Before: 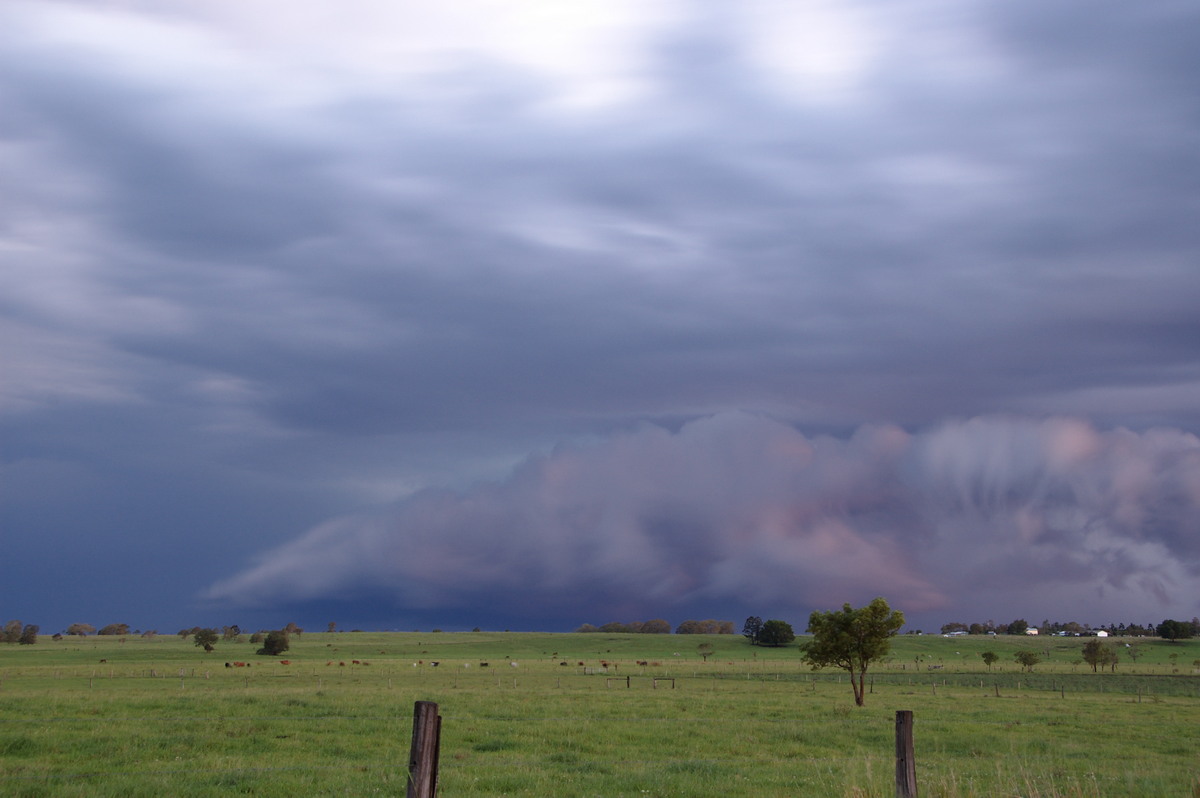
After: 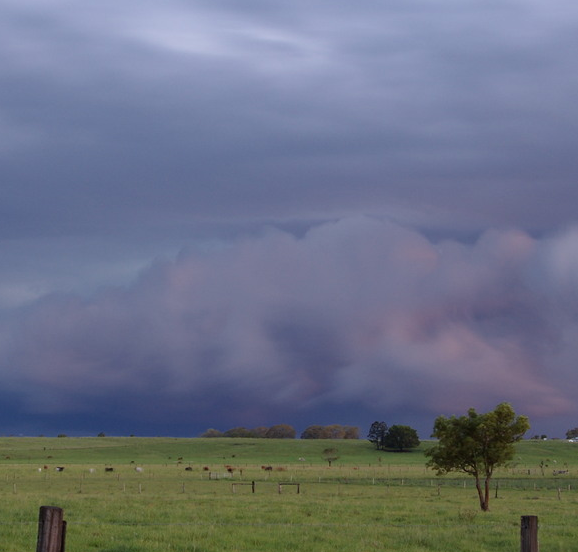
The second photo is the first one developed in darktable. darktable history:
crop: left 31.314%, top 24.548%, right 20.471%, bottom 6.226%
